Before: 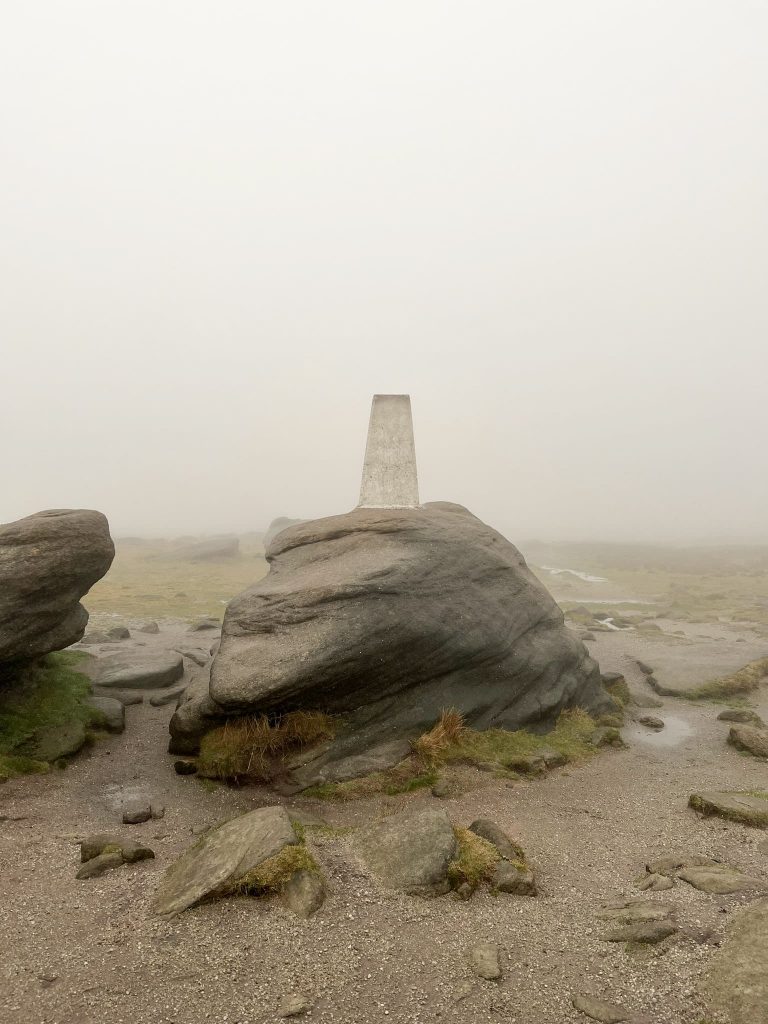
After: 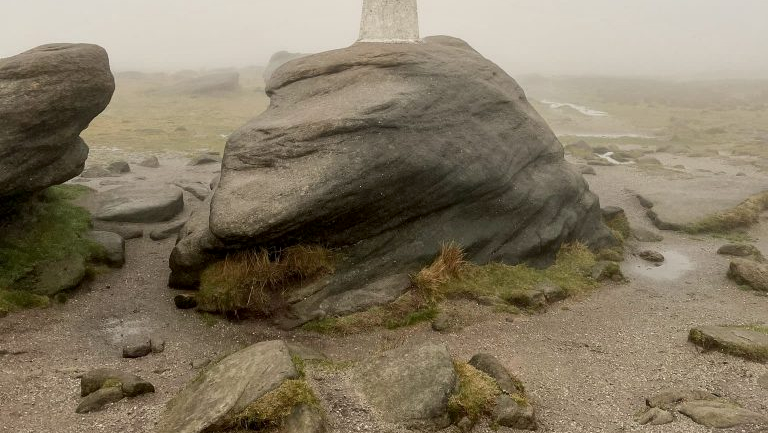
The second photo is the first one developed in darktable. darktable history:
local contrast: mode bilateral grid, contrast 19, coarseness 51, detail 120%, midtone range 0.2
crop: top 45.58%, bottom 12.134%
